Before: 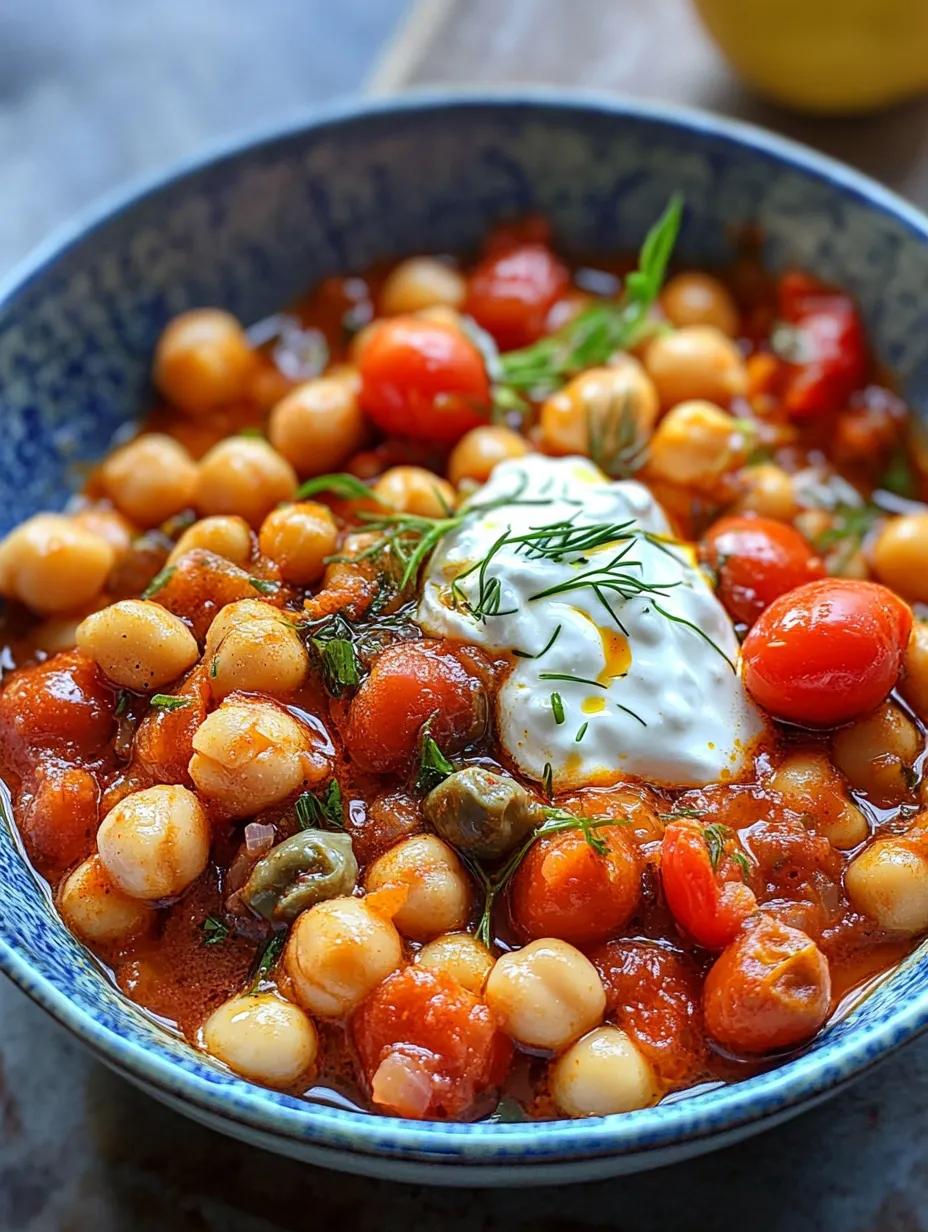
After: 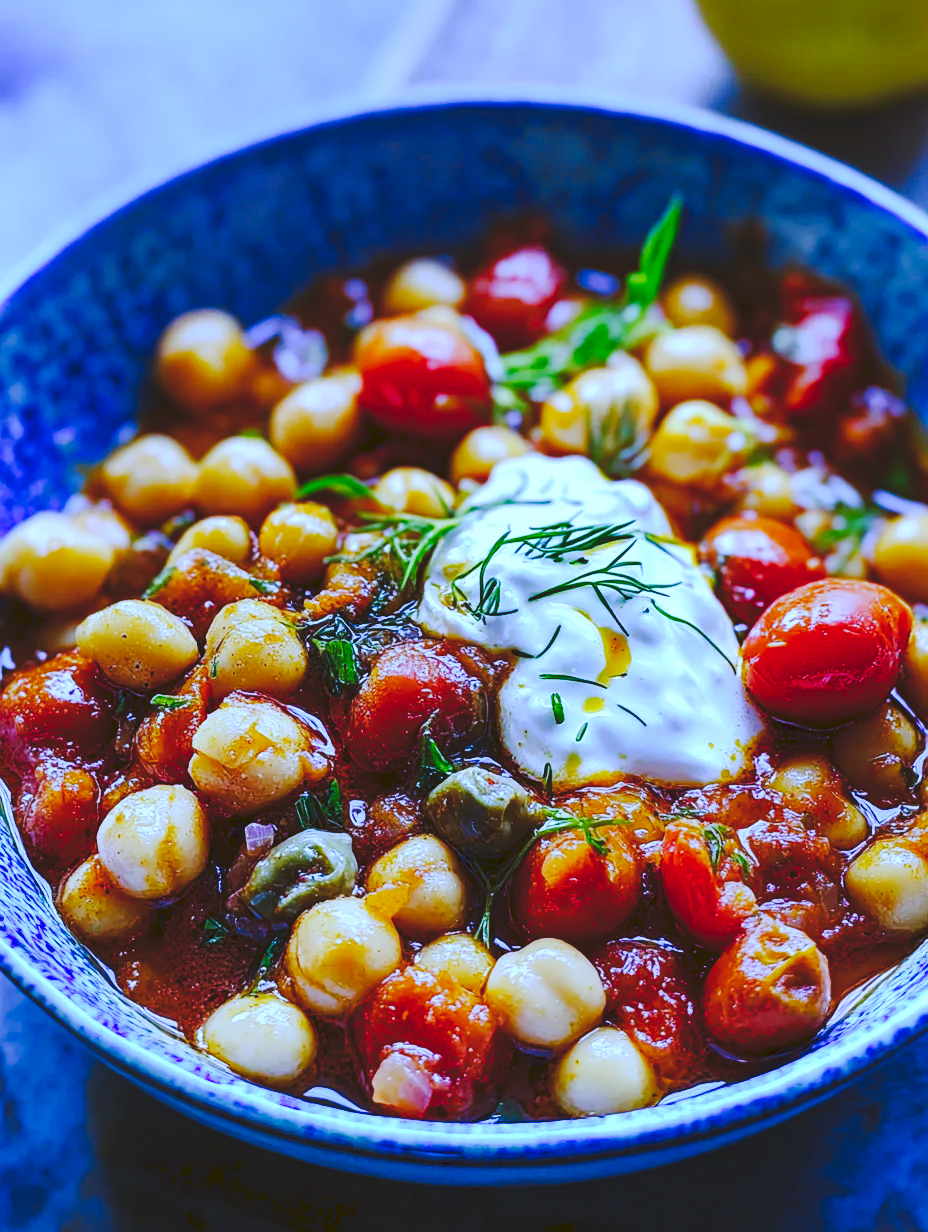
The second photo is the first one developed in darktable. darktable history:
white balance: red 0.766, blue 1.537
color balance rgb: perceptual saturation grading › global saturation 20%, perceptual saturation grading › highlights -25%, perceptual saturation grading › shadows 50%
tone curve: curves: ch0 [(0, 0) (0.003, 0.108) (0.011, 0.112) (0.025, 0.117) (0.044, 0.126) (0.069, 0.133) (0.1, 0.146) (0.136, 0.158) (0.177, 0.178) (0.224, 0.212) (0.277, 0.256) (0.335, 0.331) (0.399, 0.423) (0.468, 0.538) (0.543, 0.641) (0.623, 0.721) (0.709, 0.792) (0.801, 0.845) (0.898, 0.917) (1, 1)], preserve colors none
